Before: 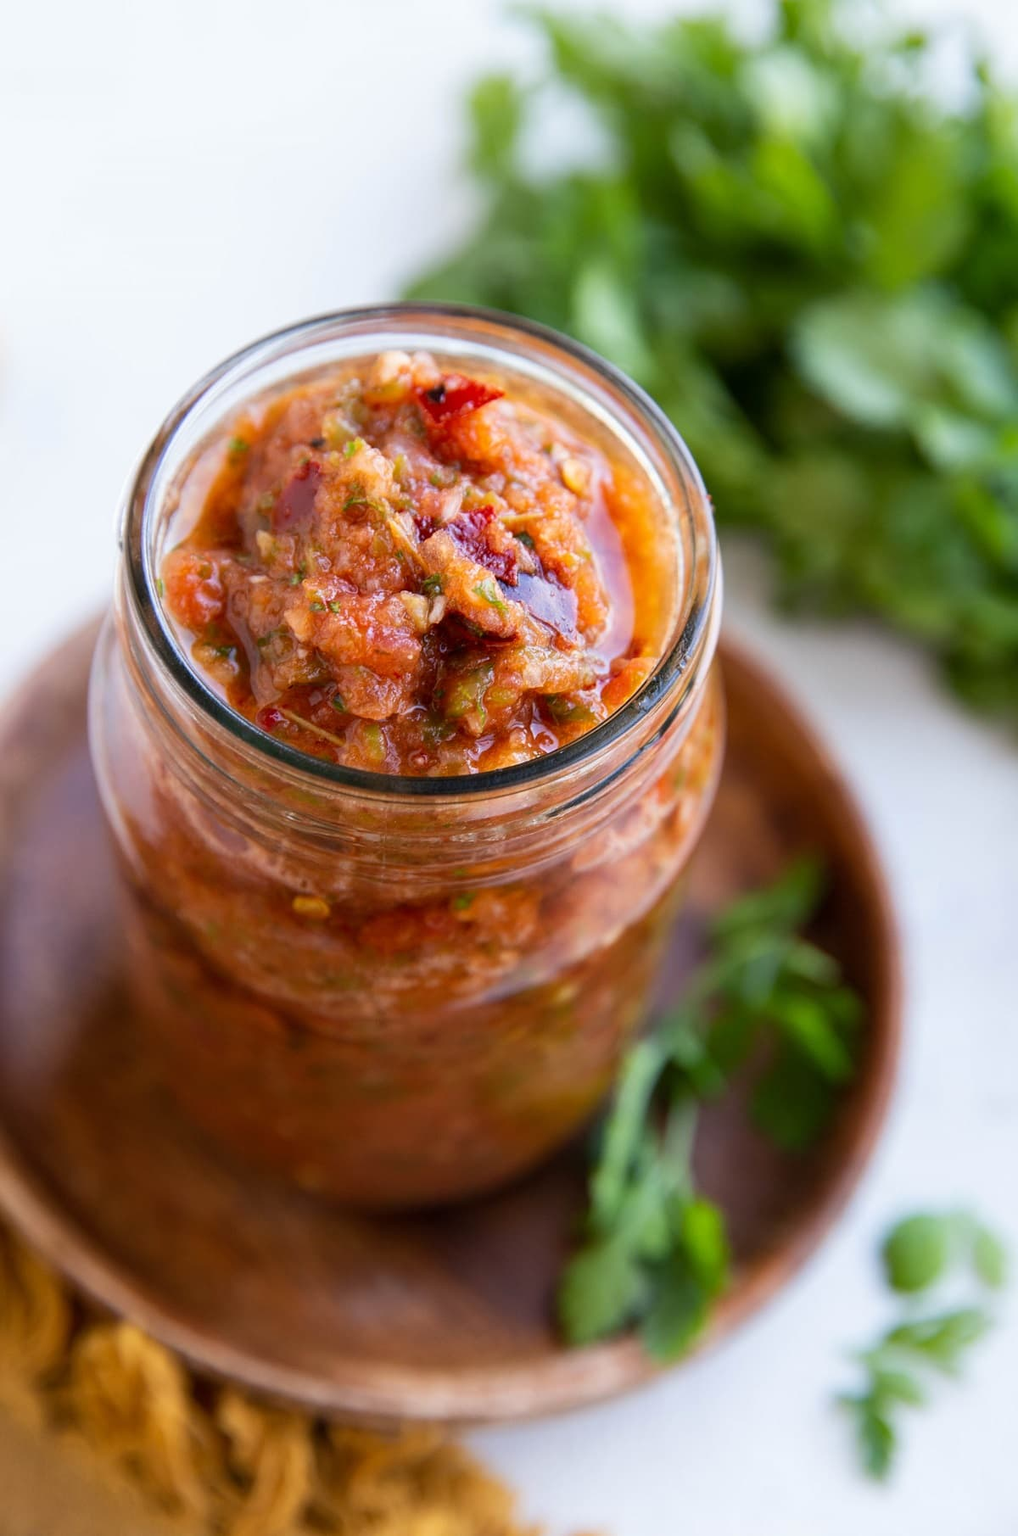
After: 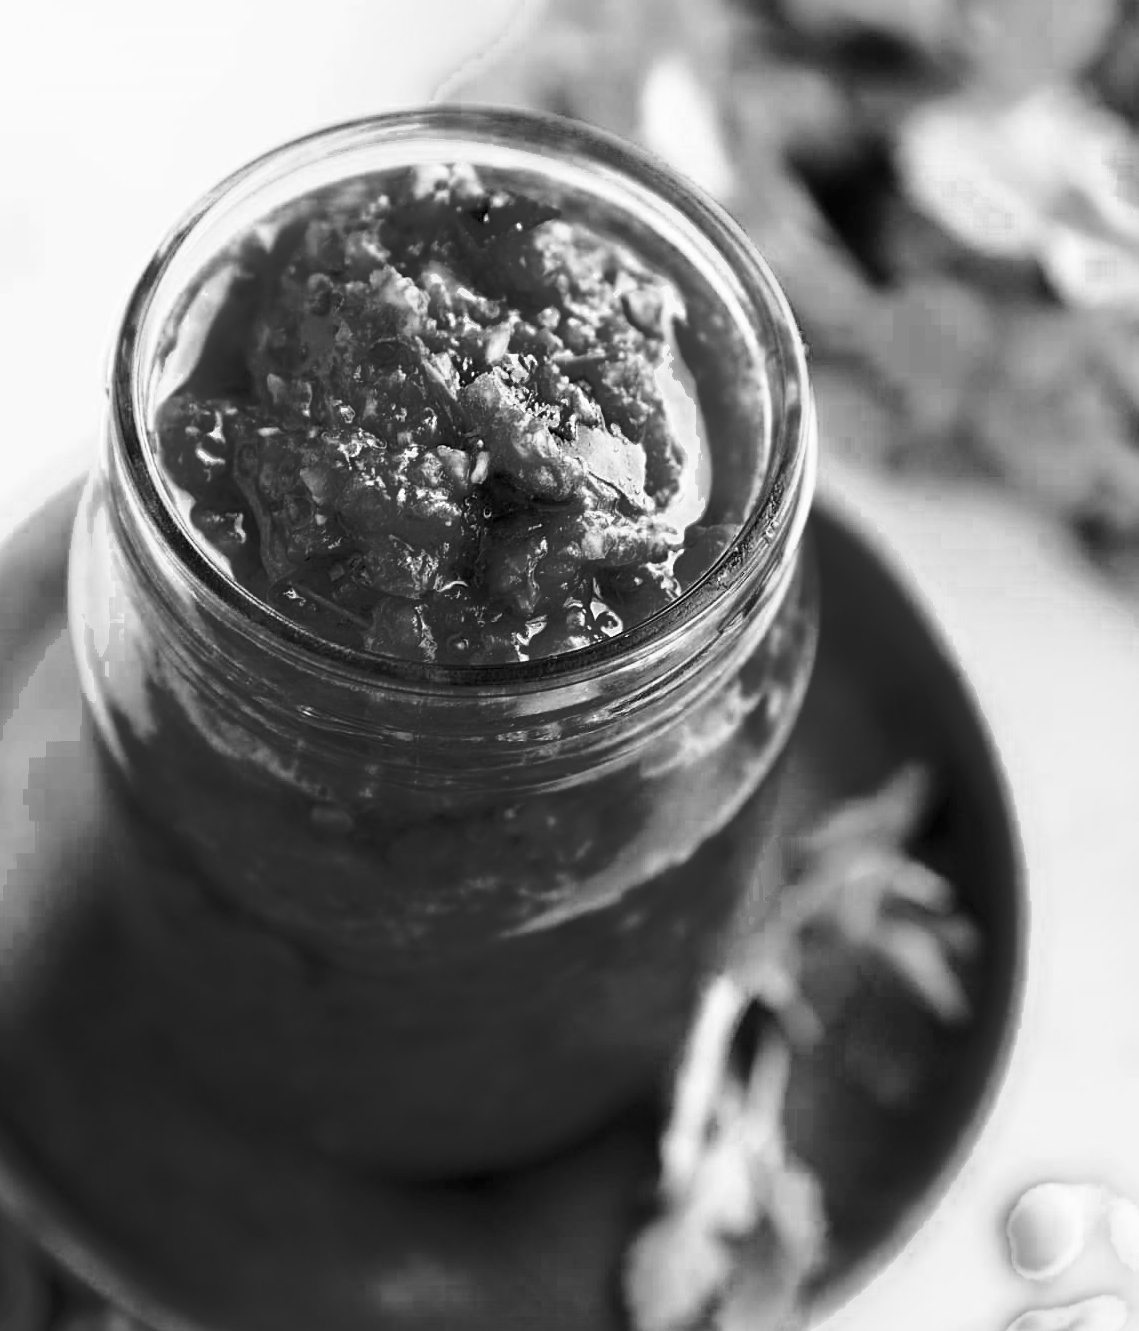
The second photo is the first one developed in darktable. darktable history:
color zones: curves: ch0 [(0.002, 0.429) (0.121, 0.212) (0.198, 0.113) (0.276, 0.344) (0.331, 0.541) (0.41, 0.56) (0.482, 0.289) (0.619, 0.227) (0.721, 0.18) (0.821, 0.435) (0.928, 0.555) (1, 0.587)]; ch1 [(0, 0) (0.143, 0) (0.286, 0) (0.429, 0) (0.571, 0) (0.714, 0) (0.857, 0)]
crop and rotate: left 2.924%, top 13.878%, right 2.12%, bottom 12.611%
base curve: curves: ch0 [(0, 0) (0.028, 0.03) (0.121, 0.232) (0.46, 0.748) (0.859, 0.968) (1, 1)], preserve colors none
color balance rgb: shadows lift › chroma 11.805%, shadows lift › hue 133.04°, global offset › chroma 0.126%, global offset › hue 253.53°, perceptual saturation grading › global saturation 20%, perceptual saturation grading › highlights -25.658%, perceptual saturation grading › shadows 49.885%, global vibrance 20%
sharpen: on, module defaults
